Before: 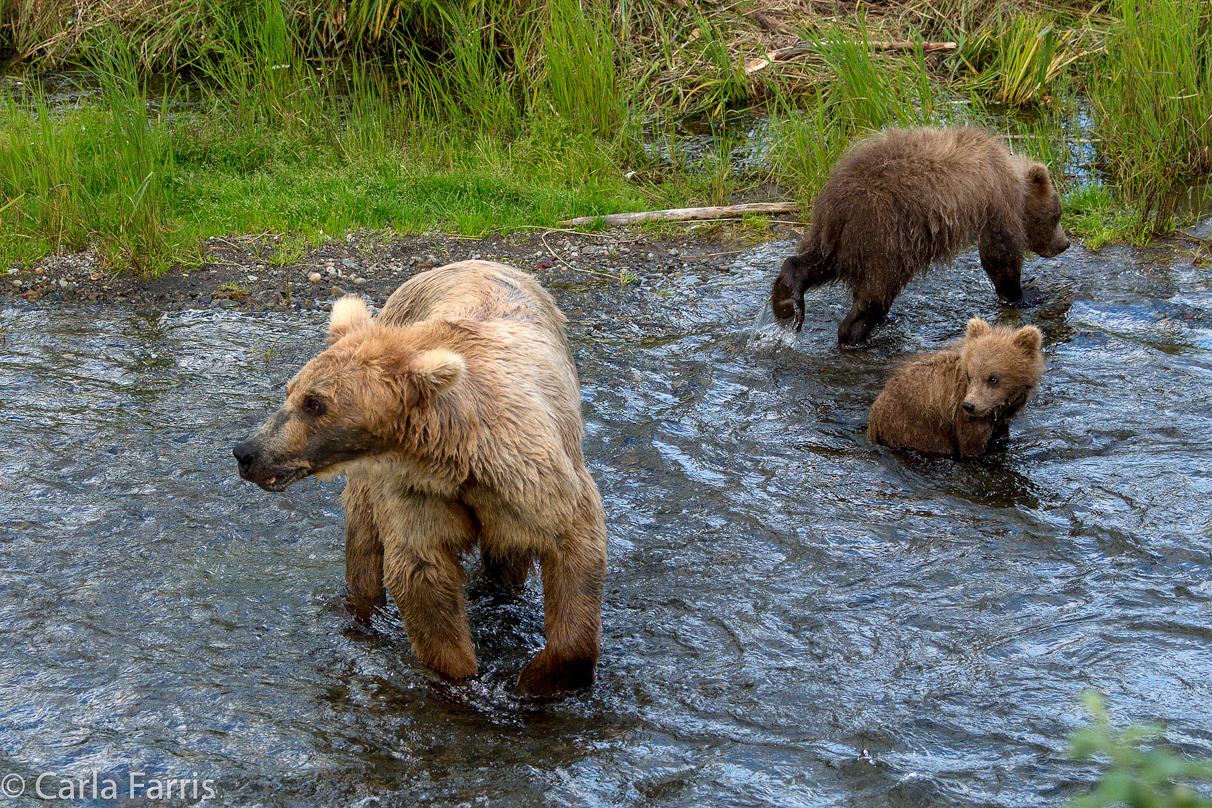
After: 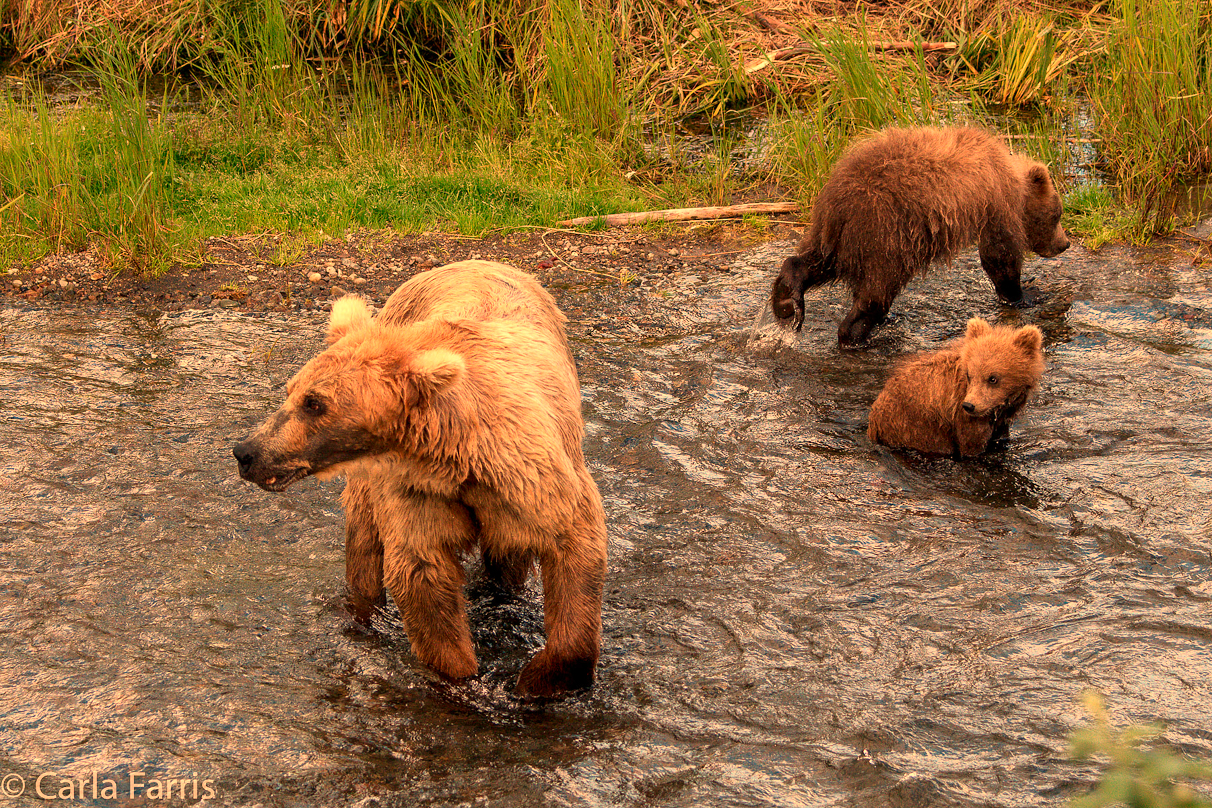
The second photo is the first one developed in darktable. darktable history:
contrast brightness saturation: contrast 0.07
white balance: red 1.467, blue 0.684
